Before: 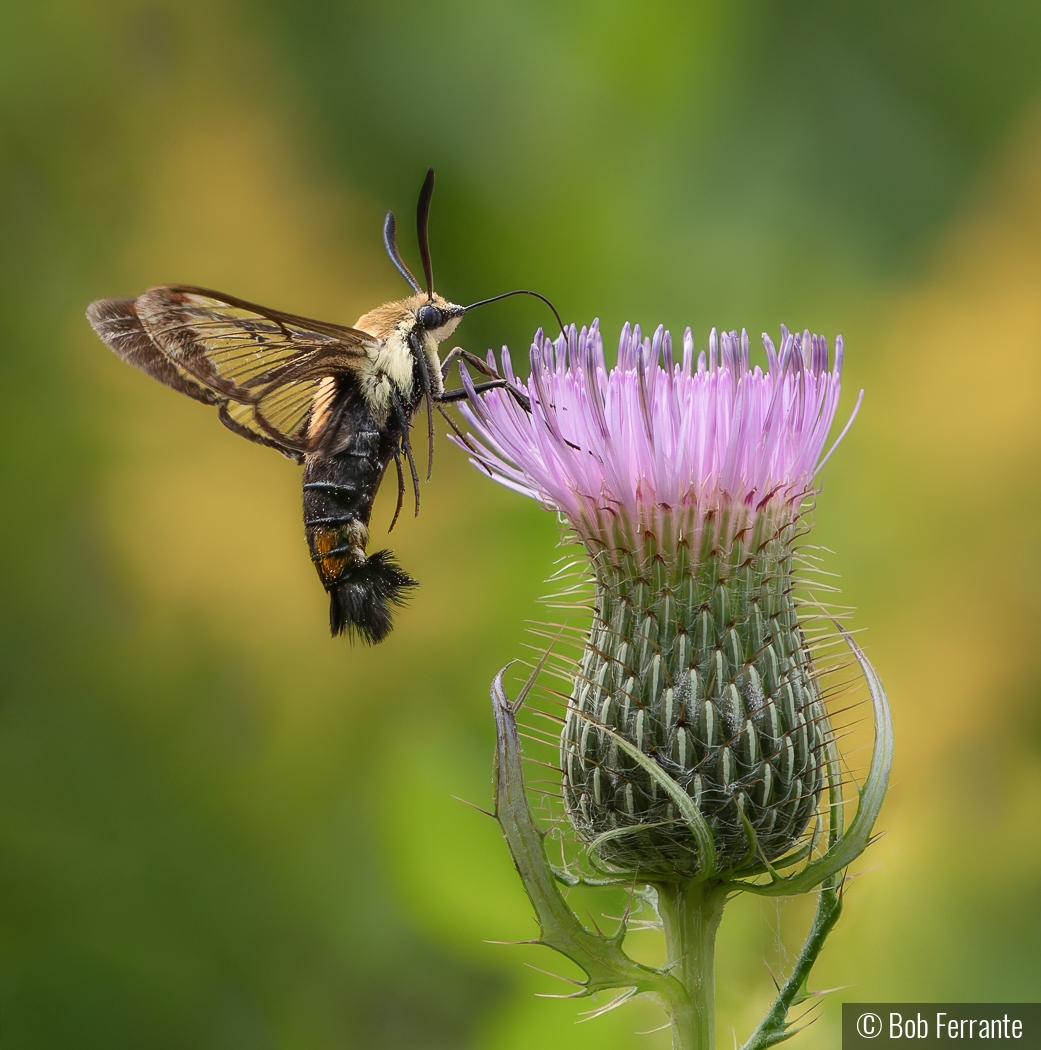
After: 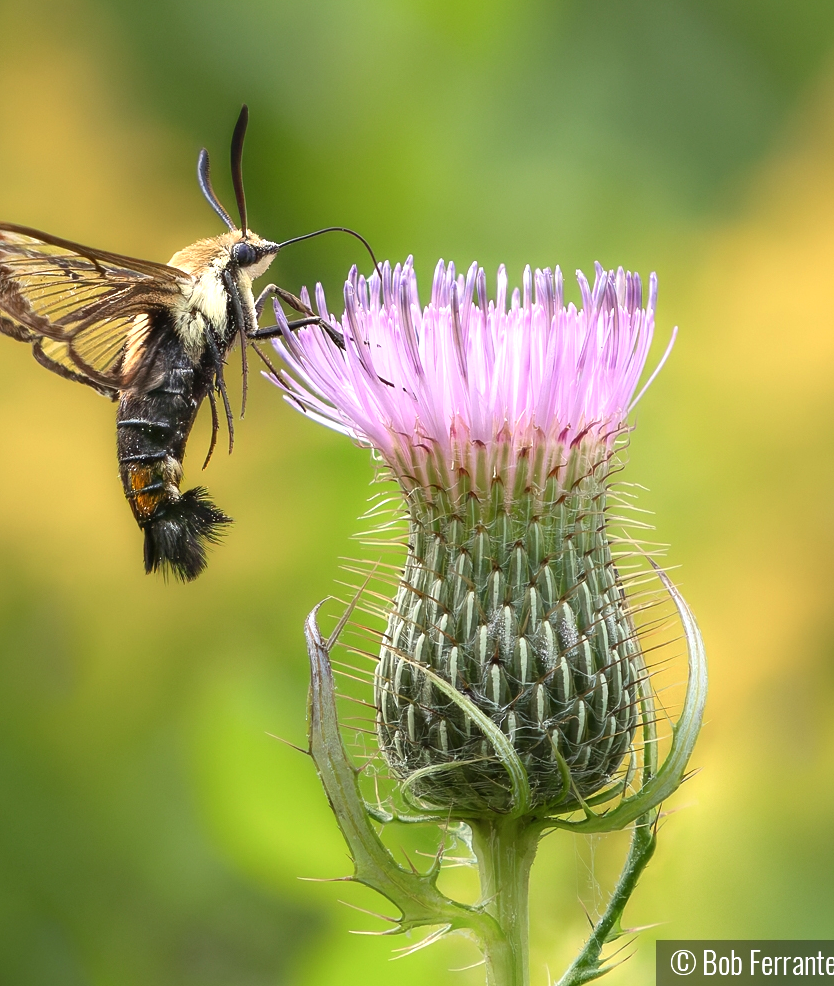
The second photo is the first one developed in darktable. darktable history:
crop and rotate: left 18.027%, top 6%, right 1.833%
exposure: black level correction 0, exposure 0.698 EV, compensate exposure bias true, compensate highlight preservation false
